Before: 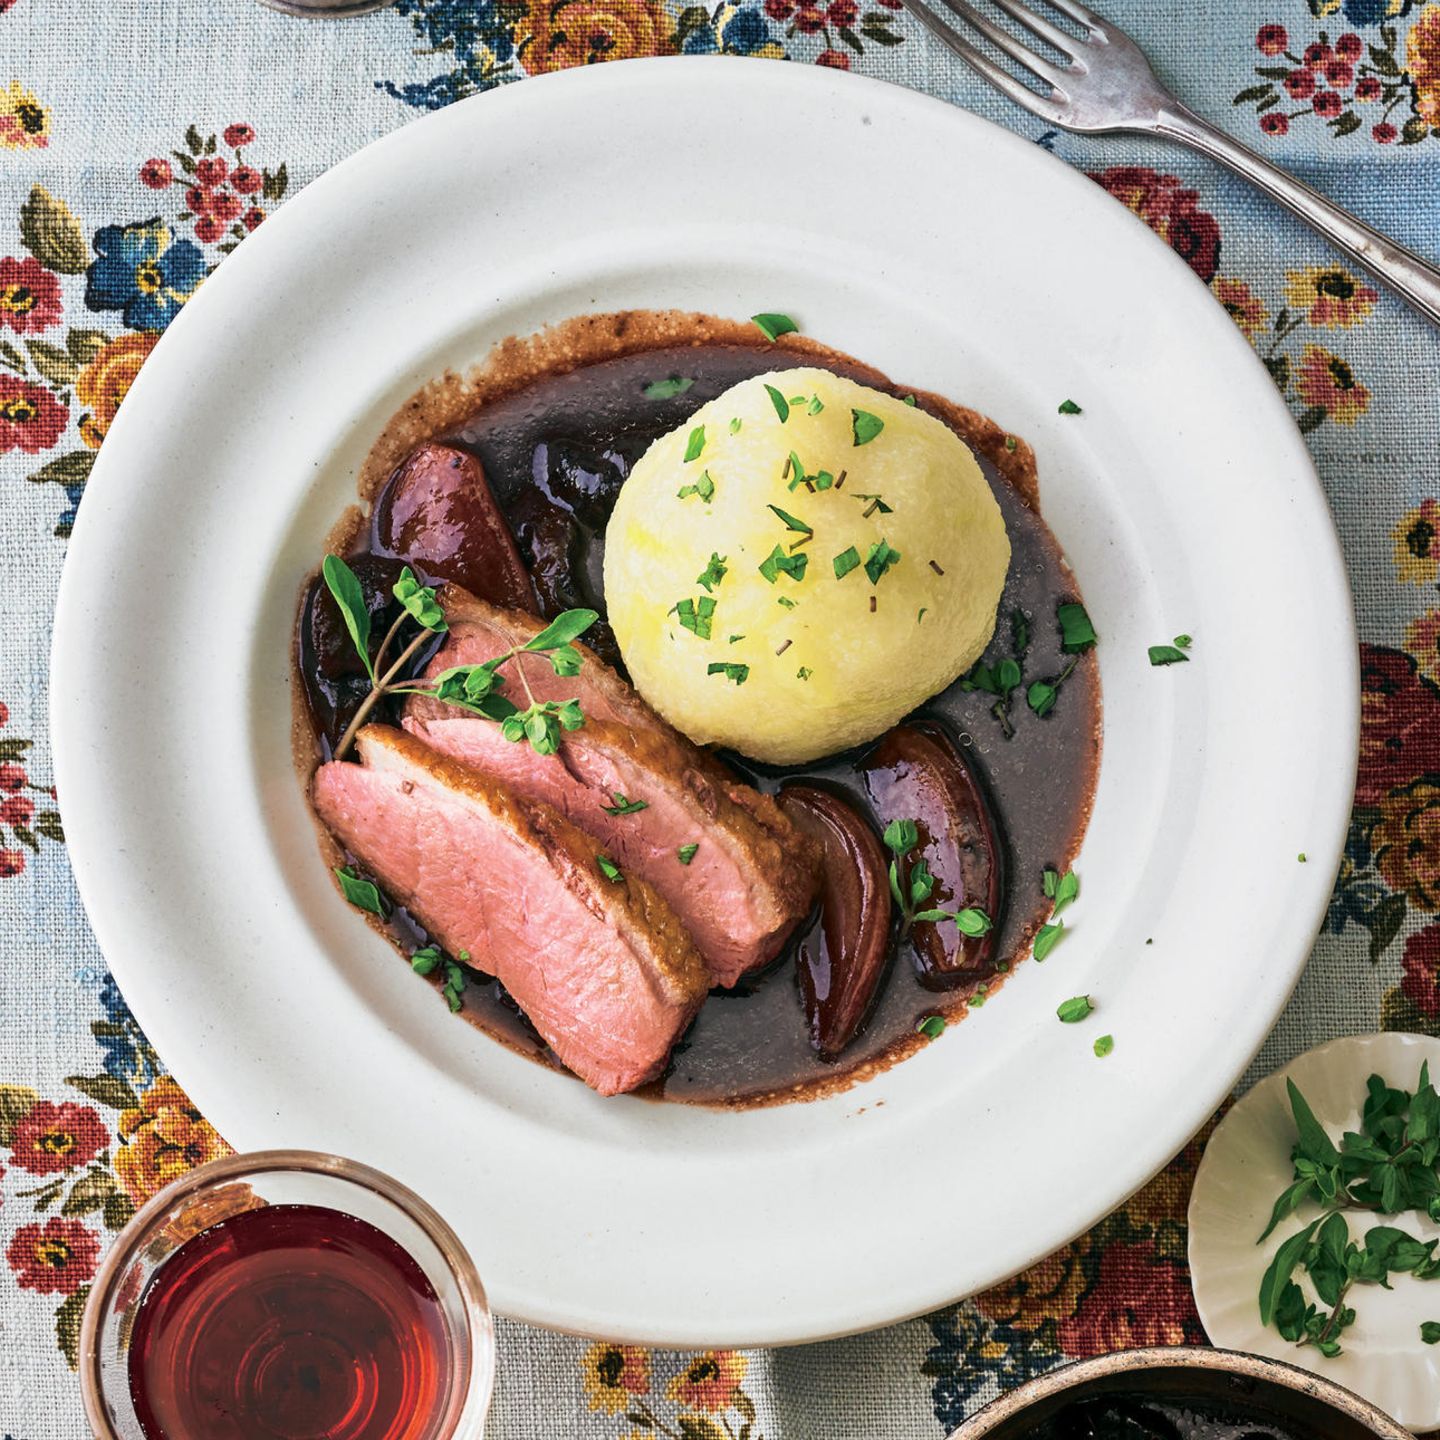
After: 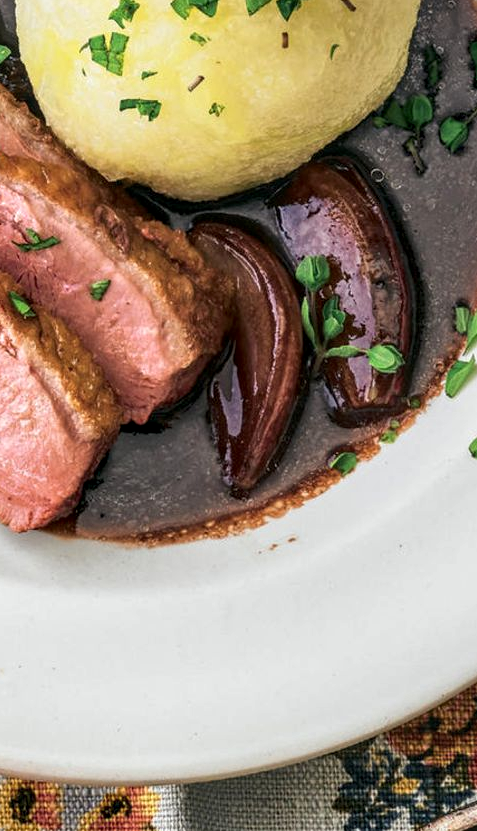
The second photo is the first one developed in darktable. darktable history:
crop: left 40.878%, top 39.176%, right 25.993%, bottom 3.081%
local contrast: detail 130%
